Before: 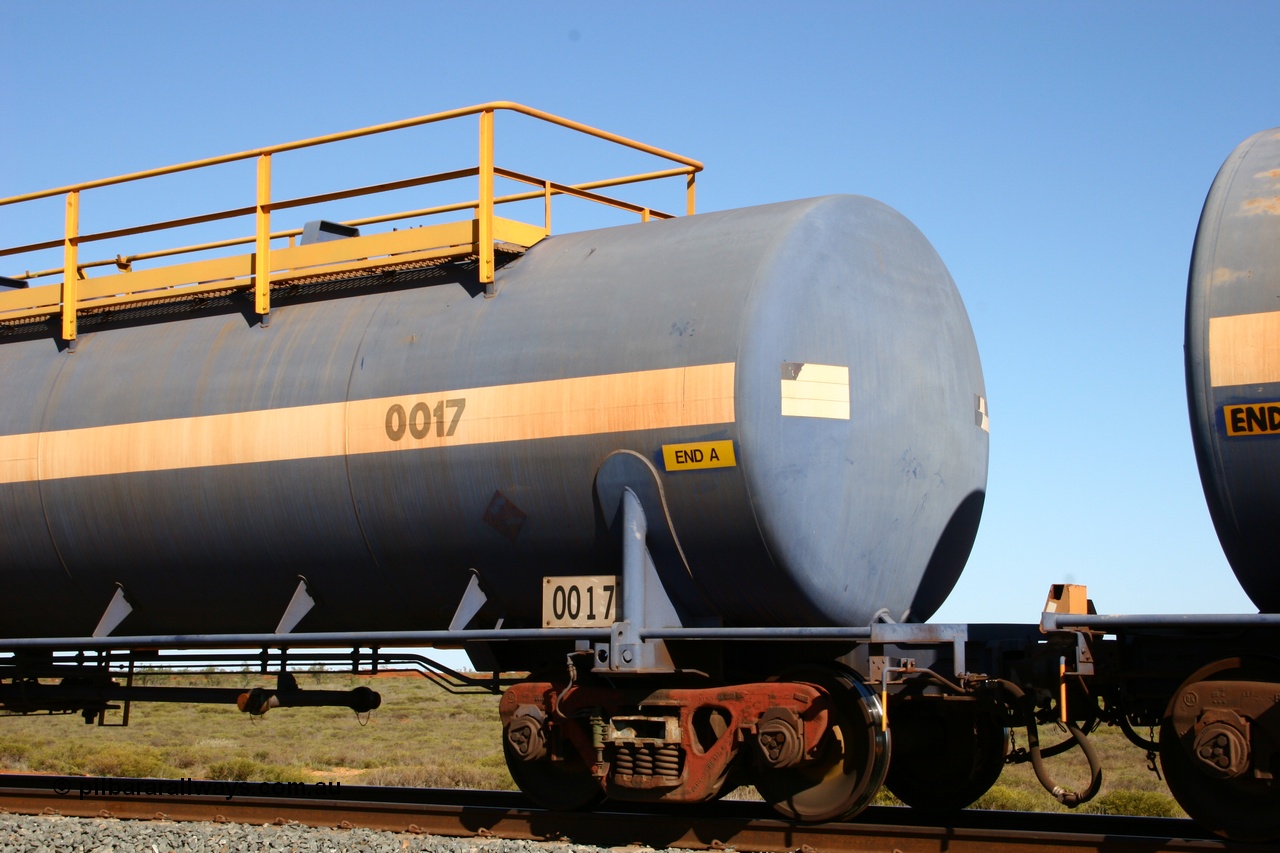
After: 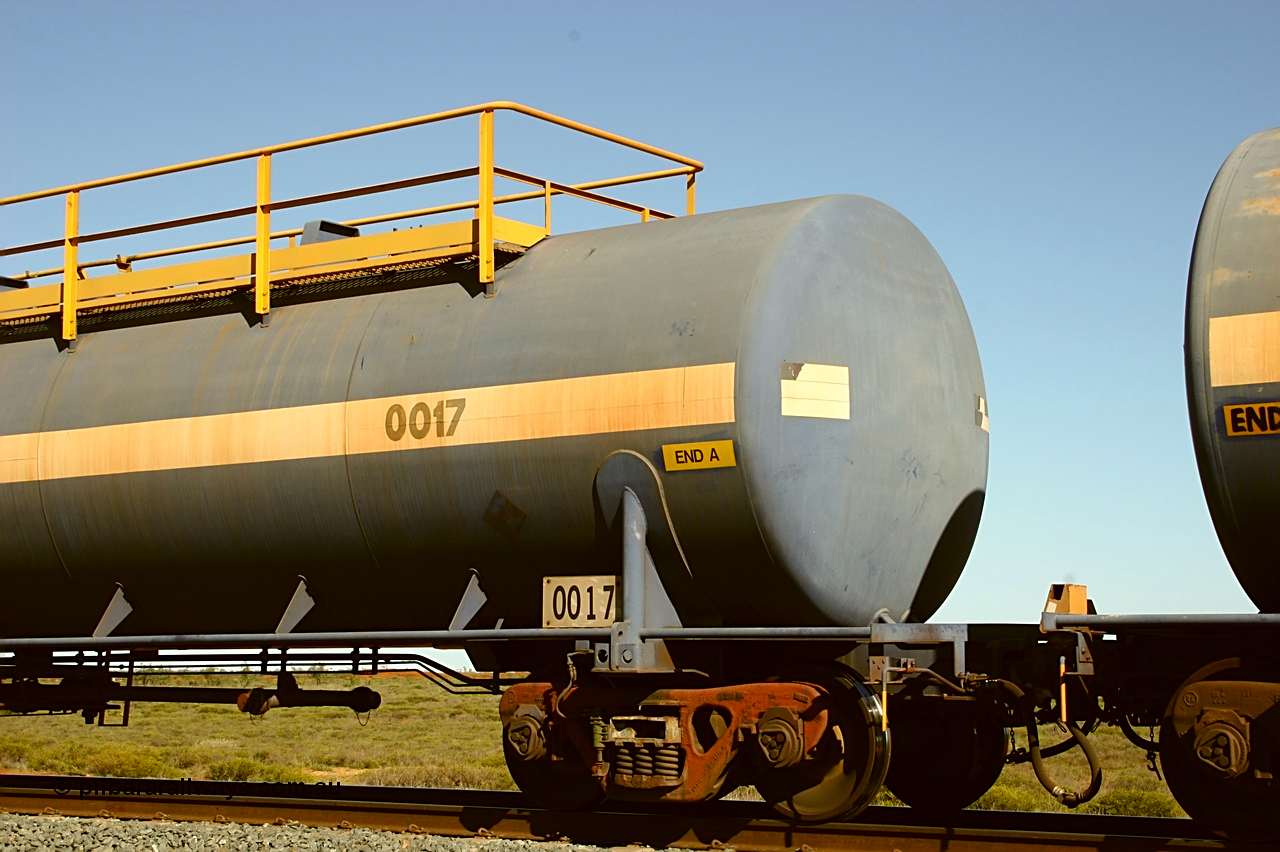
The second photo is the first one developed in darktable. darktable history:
crop: bottom 0.077%
color correction: highlights a* -1.67, highlights b* 10.46, shadows a* 0.45, shadows b* 18.71
sharpen: on, module defaults
